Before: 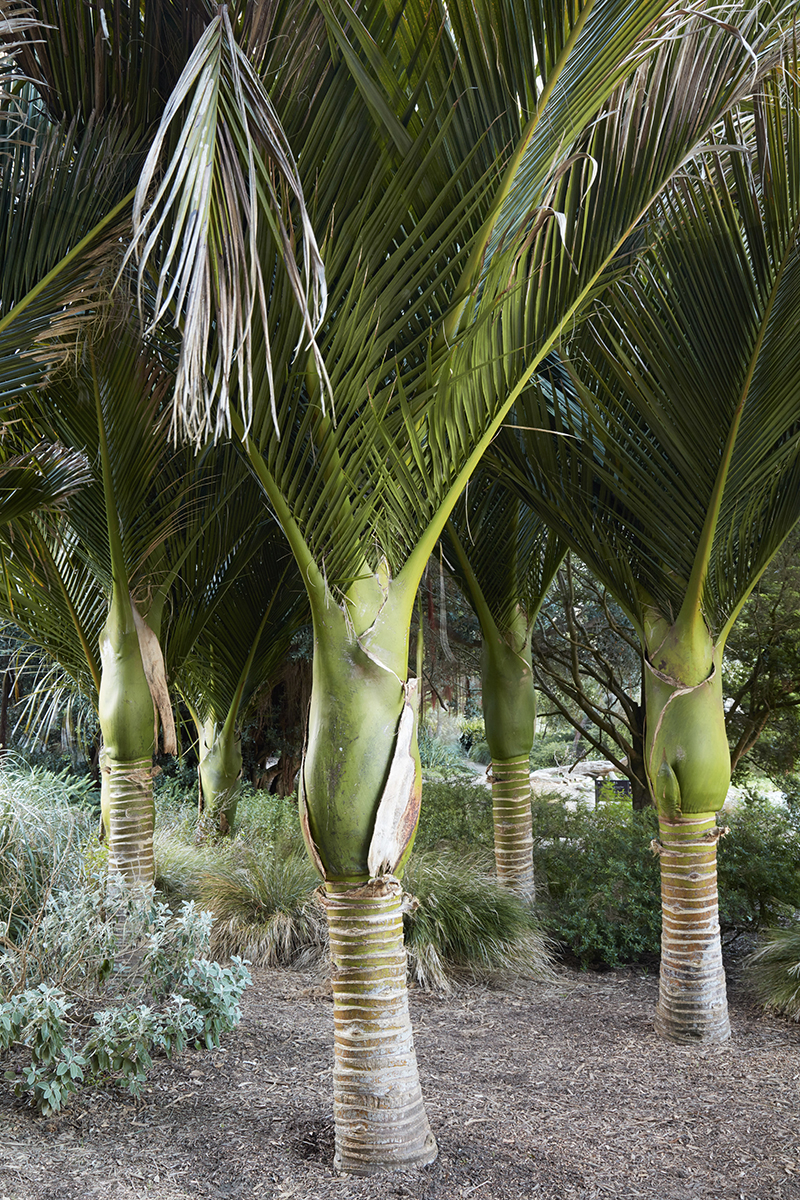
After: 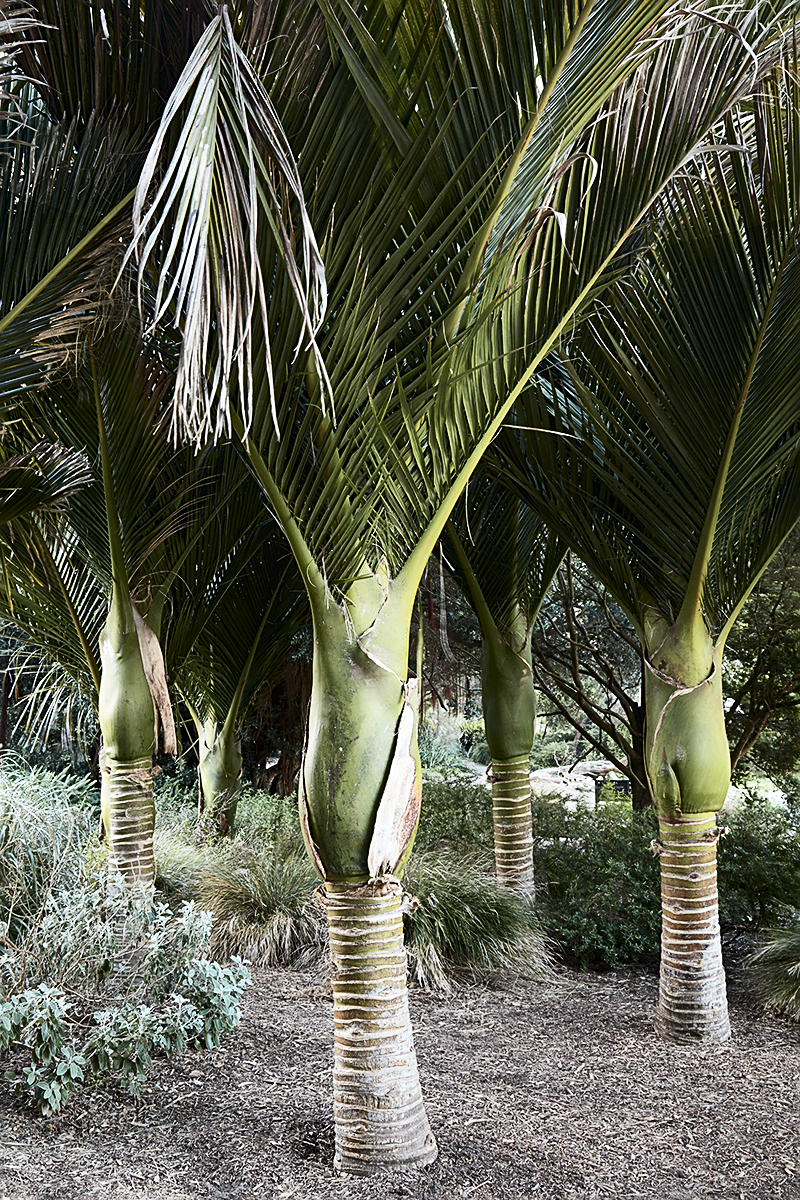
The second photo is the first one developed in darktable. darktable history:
contrast brightness saturation: contrast 0.245, saturation -0.306
sharpen: on, module defaults
